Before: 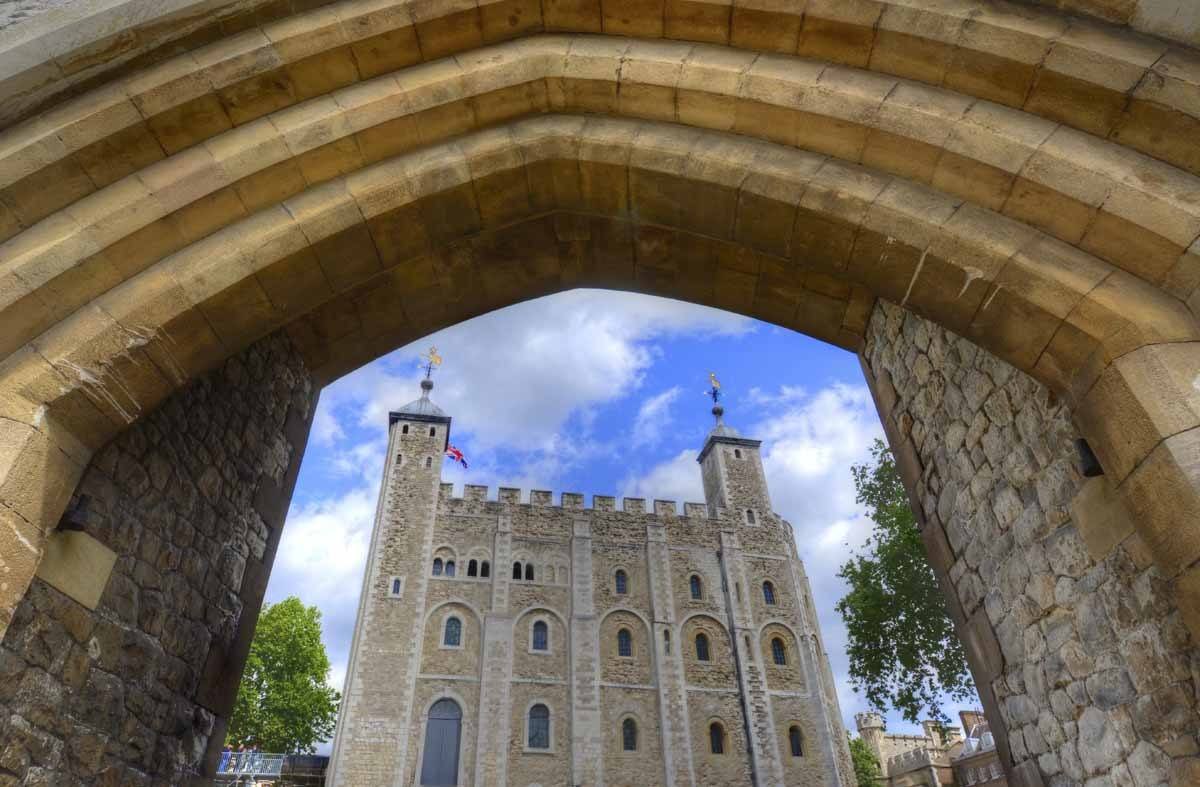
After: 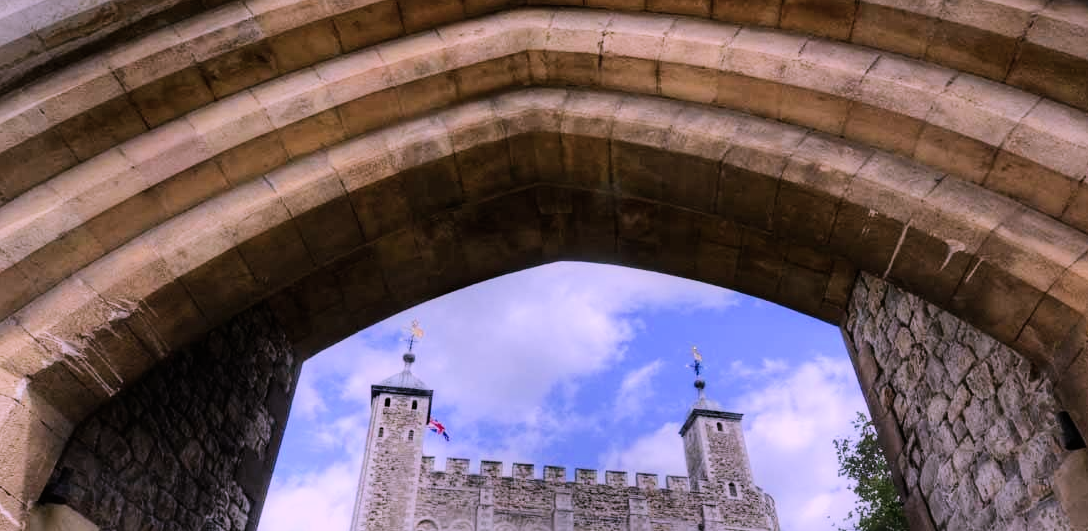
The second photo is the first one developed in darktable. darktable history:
tone equalizer: -8 EV -0.75 EV, -7 EV -0.7 EV, -6 EV -0.6 EV, -5 EV -0.4 EV, -3 EV 0.4 EV, -2 EV 0.6 EV, -1 EV 0.7 EV, +0 EV 0.75 EV, edges refinement/feathering 500, mask exposure compensation -1.57 EV, preserve details no
color correction: highlights a* 15.46, highlights b* -20.56
crop: left 1.509%, top 3.452%, right 7.696%, bottom 28.452%
filmic rgb: black relative exposure -7.65 EV, white relative exposure 4.56 EV, hardness 3.61
